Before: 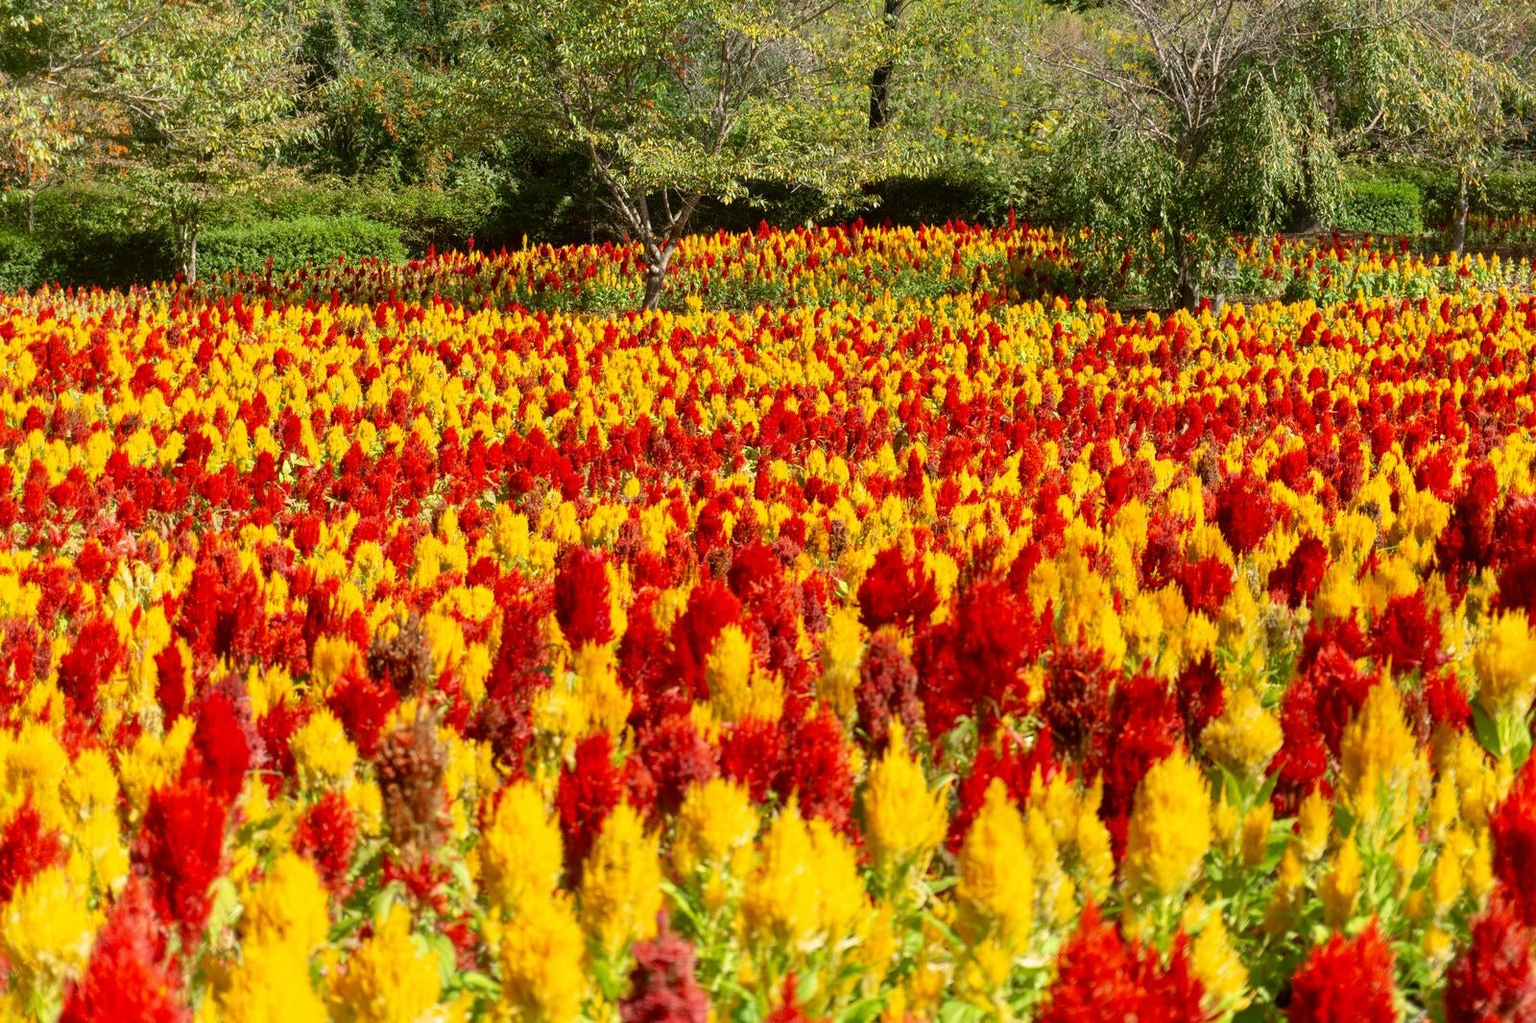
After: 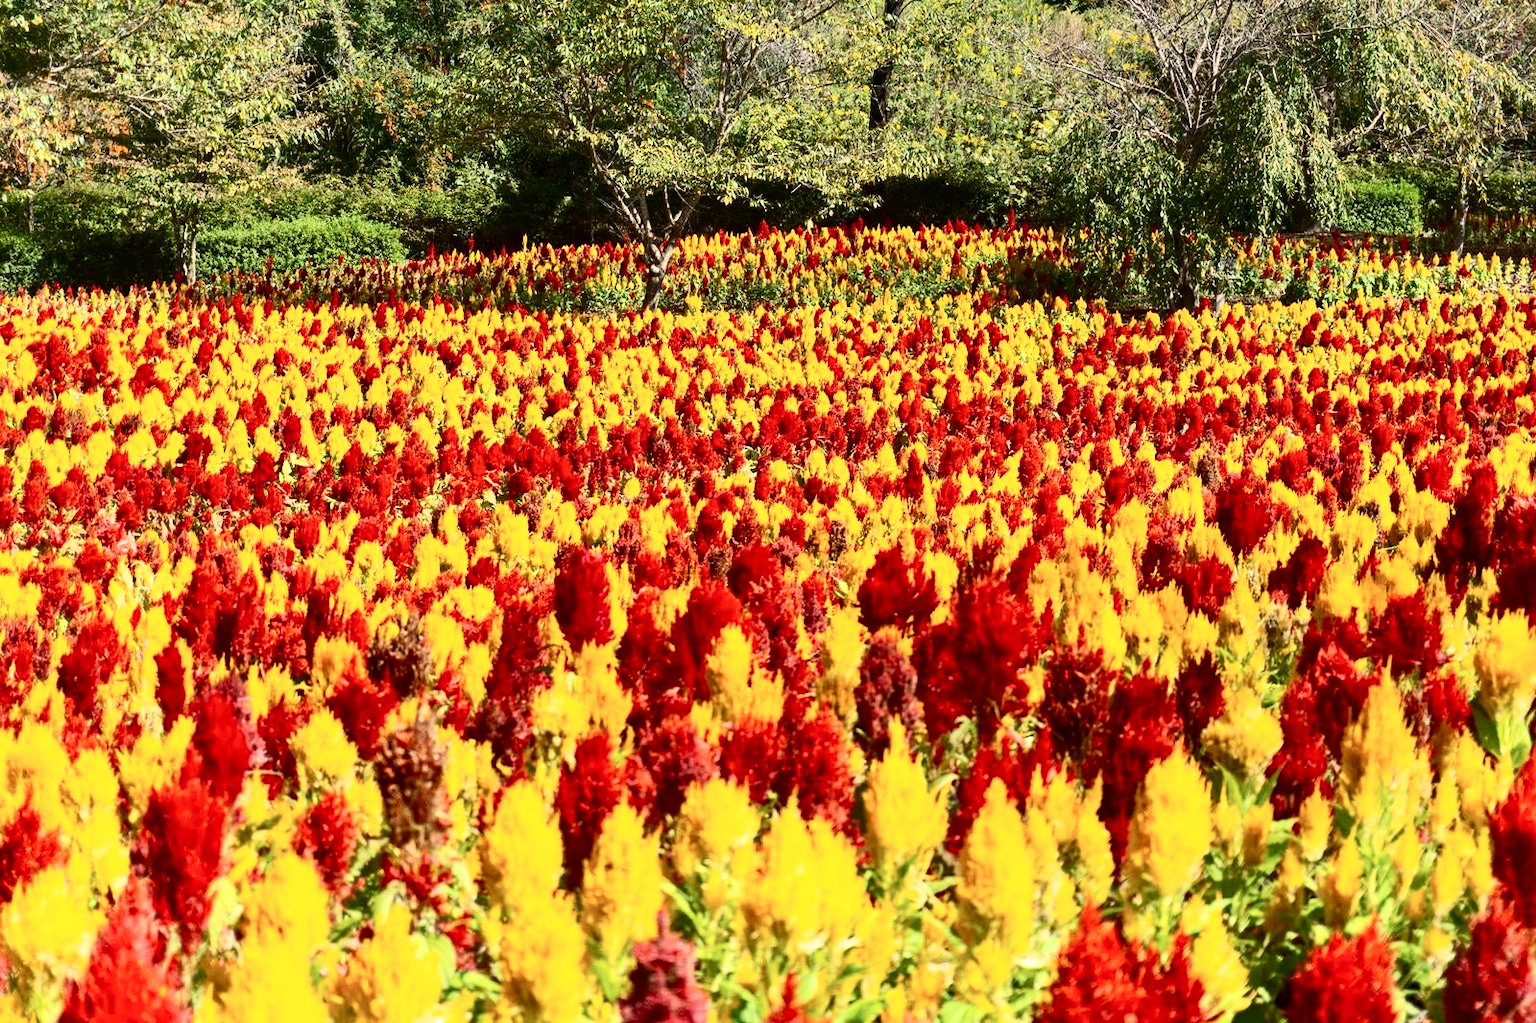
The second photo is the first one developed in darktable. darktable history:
contrast brightness saturation: contrast 0.39, brightness 0.1
haze removal: compatibility mode true, adaptive false
